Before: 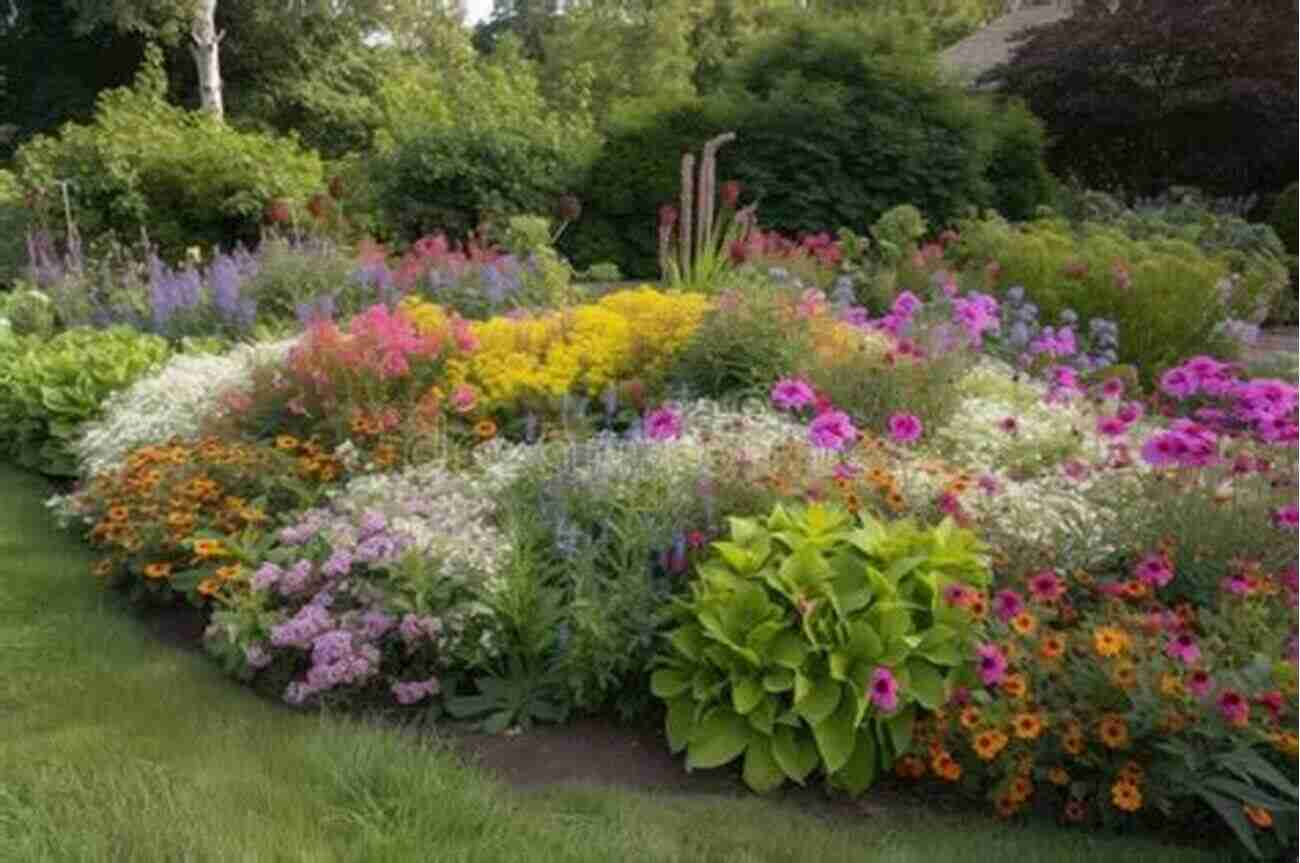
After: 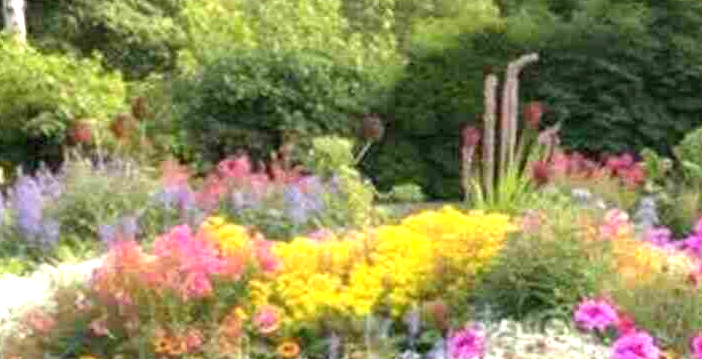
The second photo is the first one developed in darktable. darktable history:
exposure: black level correction 0, exposure 1.095 EV, compensate highlight preservation false
crop: left 15.17%, top 9.177%, right 30.774%, bottom 49.146%
